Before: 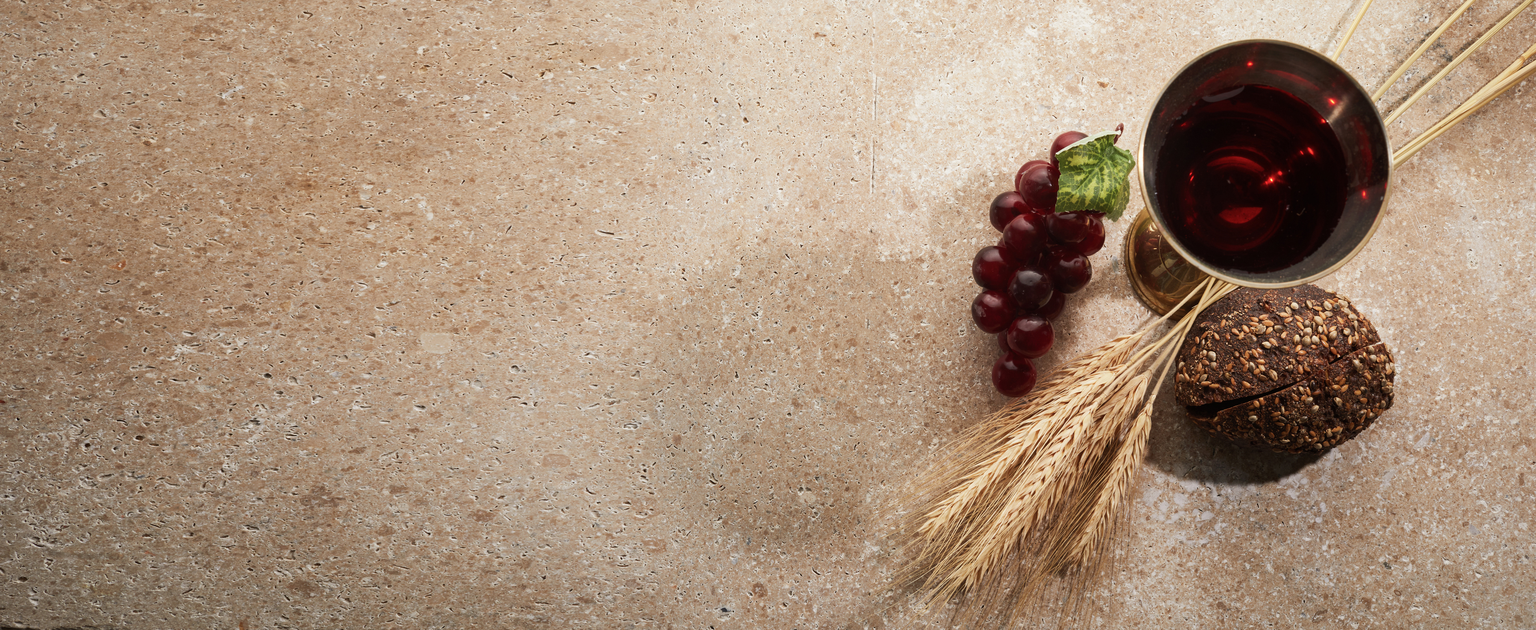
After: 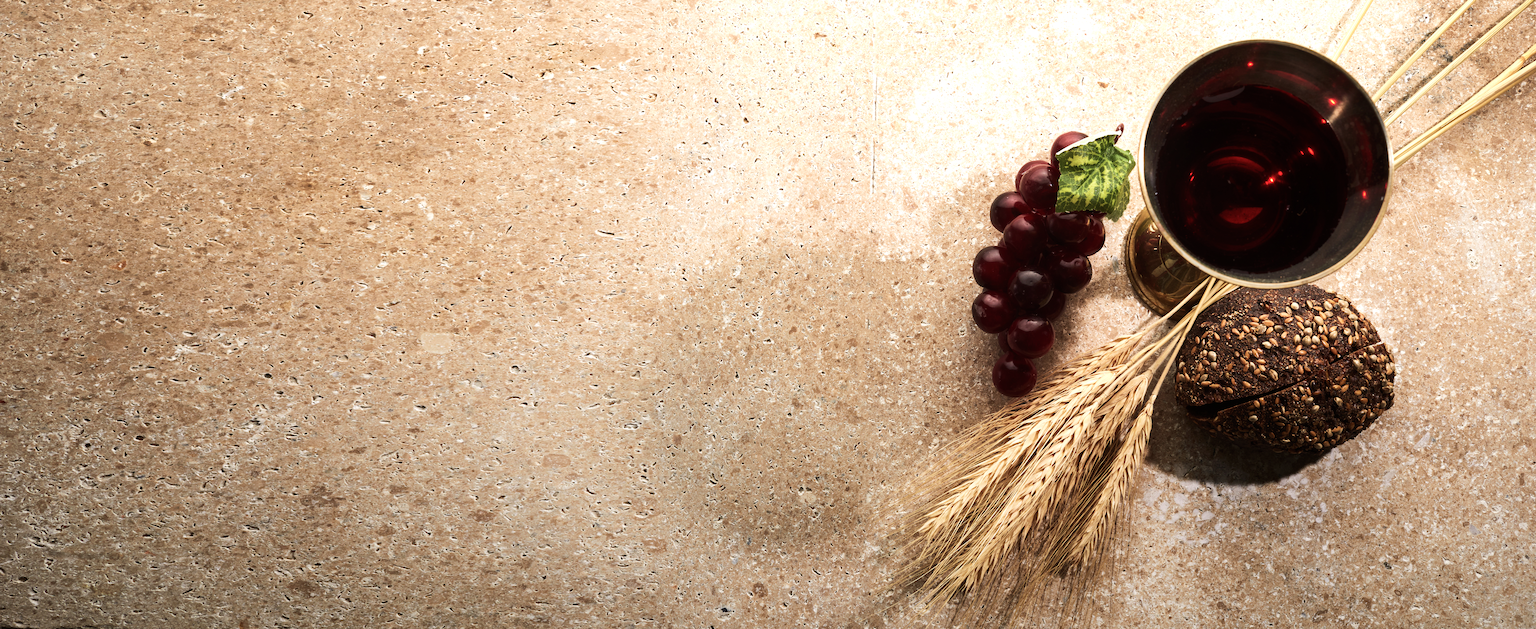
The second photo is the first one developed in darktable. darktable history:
tone equalizer: -8 EV -0.75 EV, -7 EV -0.7 EV, -6 EV -0.6 EV, -5 EV -0.4 EV, -3 EV 0.4 EV, -2 EV 0.6 EV, -1 EV 0.7 EV, +0 EV 0.75 EV, edges refinement/feathering 500, mask exposure compensation -1.57 EV, preserve details no
graduated density: rotation -180°, offset 27.42
velvia: on, module defaults
